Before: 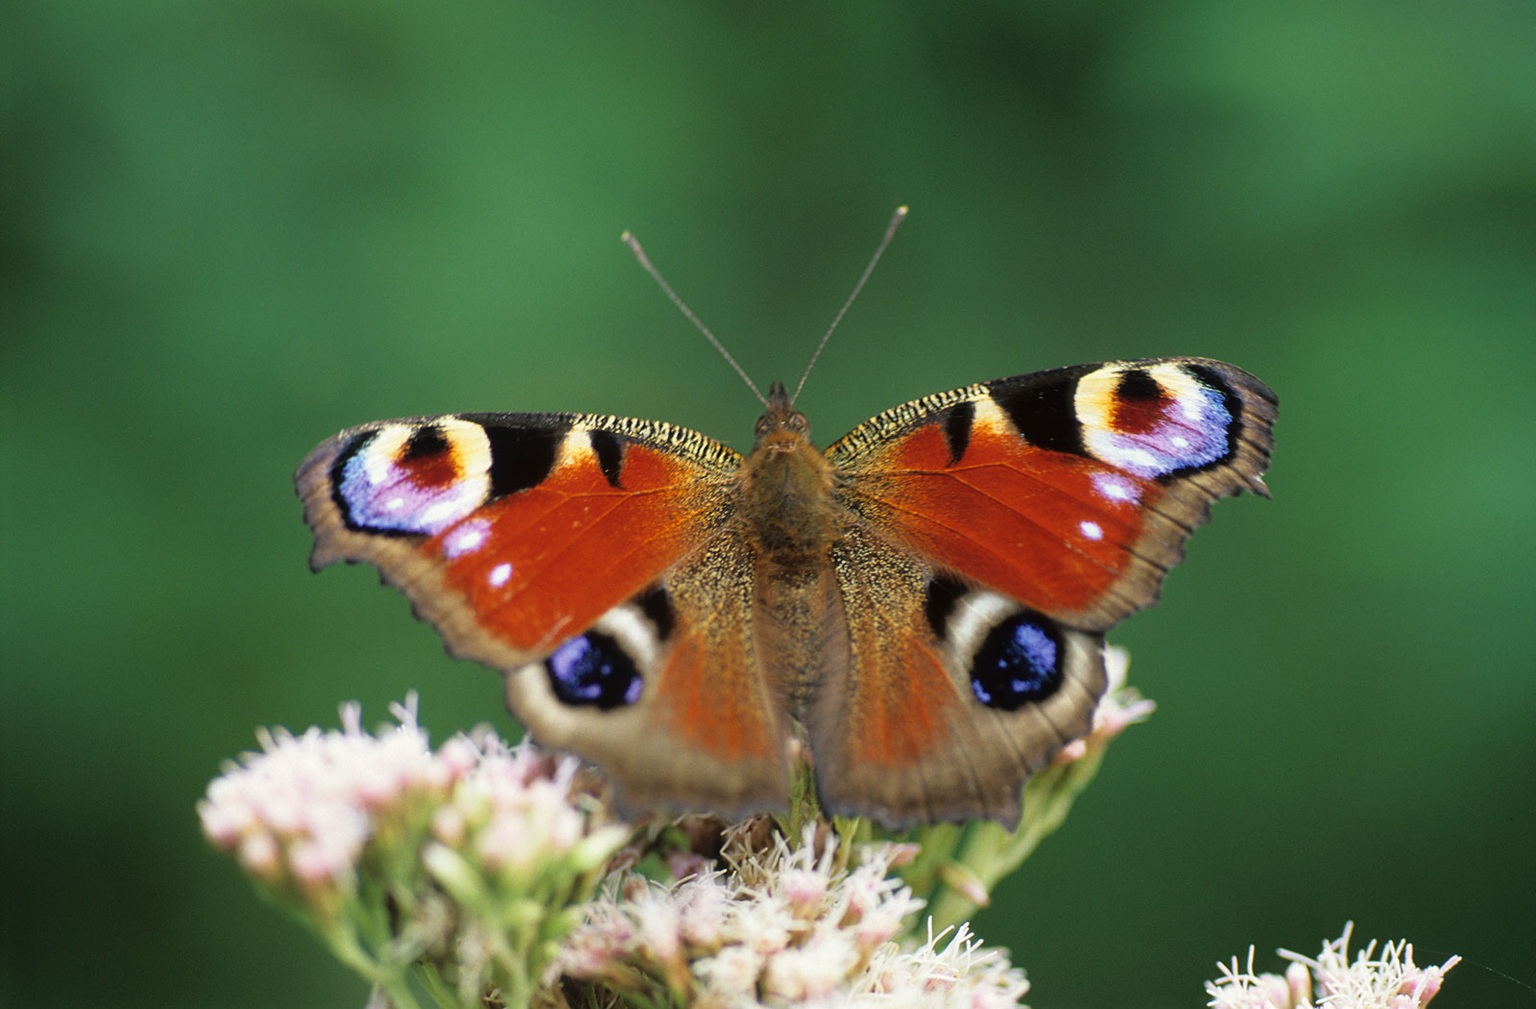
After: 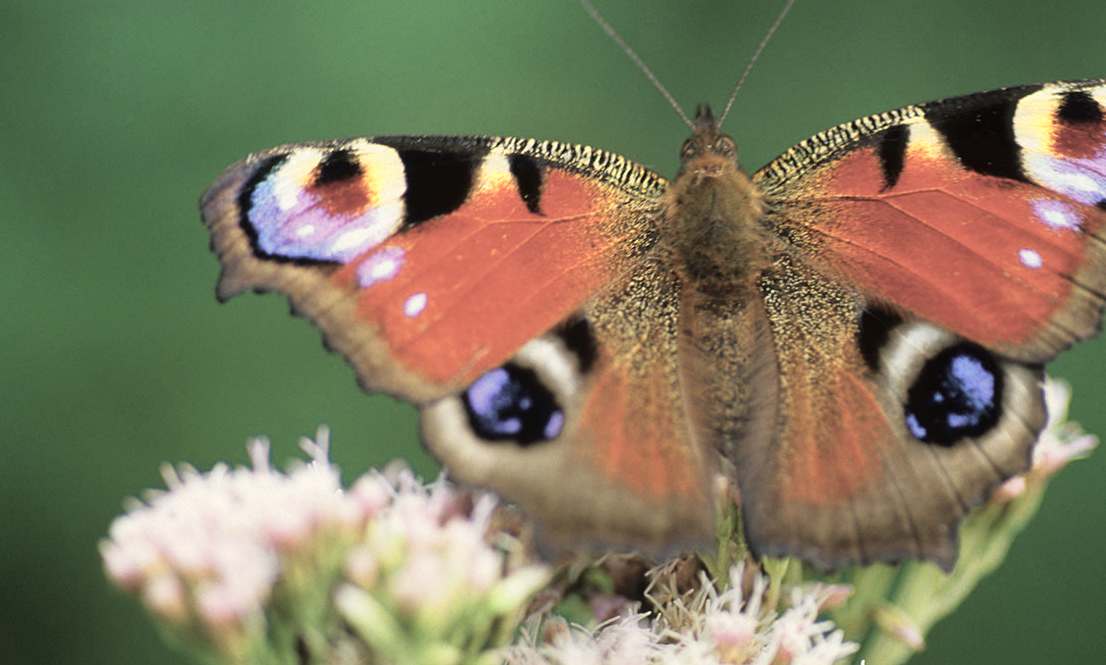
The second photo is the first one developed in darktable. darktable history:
crop: left 6.64%, top 28.005%, right 24.194%, bottom 8.642%
color balance rgb: perceptual saturation grading › global saturation -26.683%, saturation formula JzAzBz (2021)
color correction: highlights a* 0.629, highlights b* 2.82, saturation 1.1
